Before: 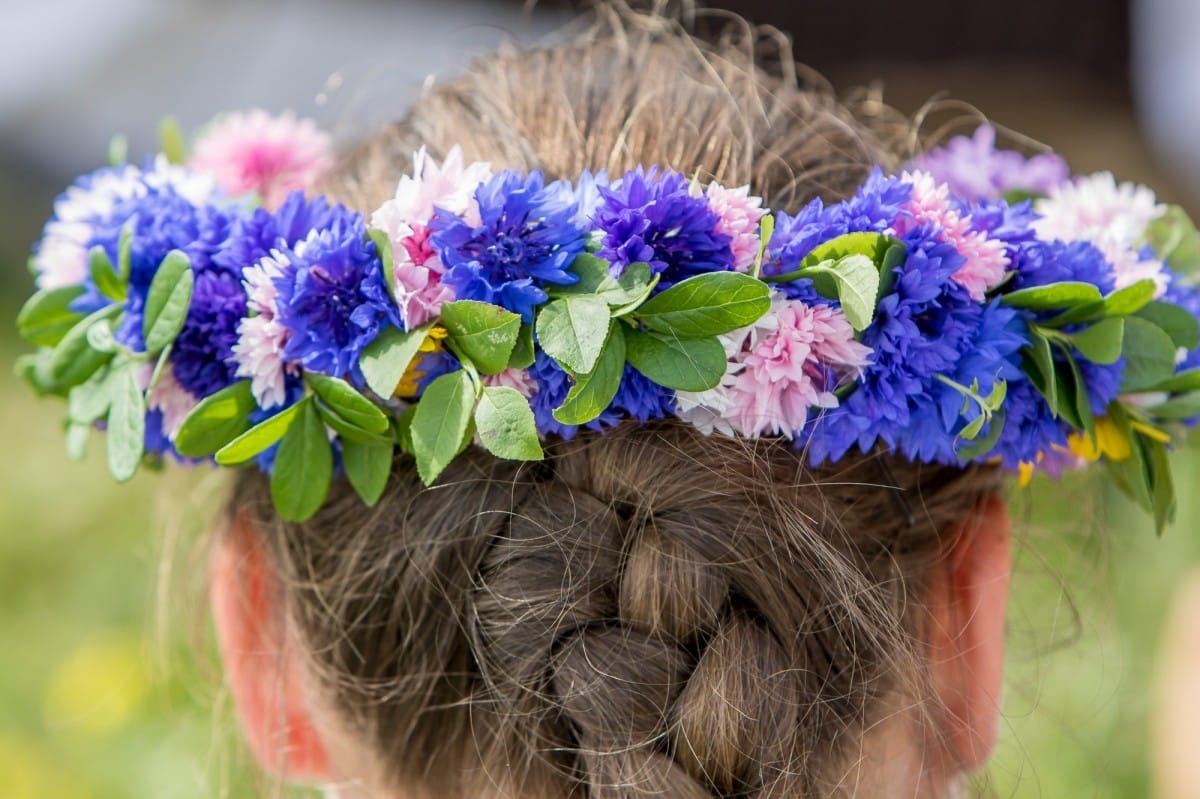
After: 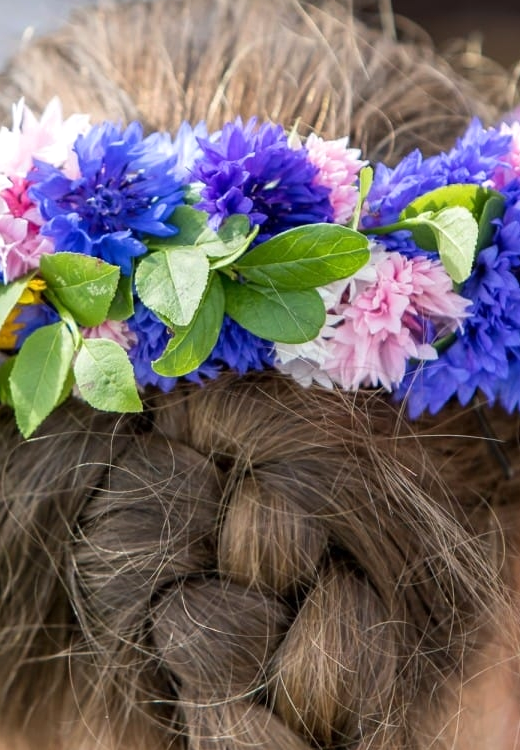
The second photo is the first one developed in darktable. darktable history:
crop: left 33.452%, top 6.025%, right 23.155%
exposure: exposure 0.191 EV, compensate highlight preservation false
